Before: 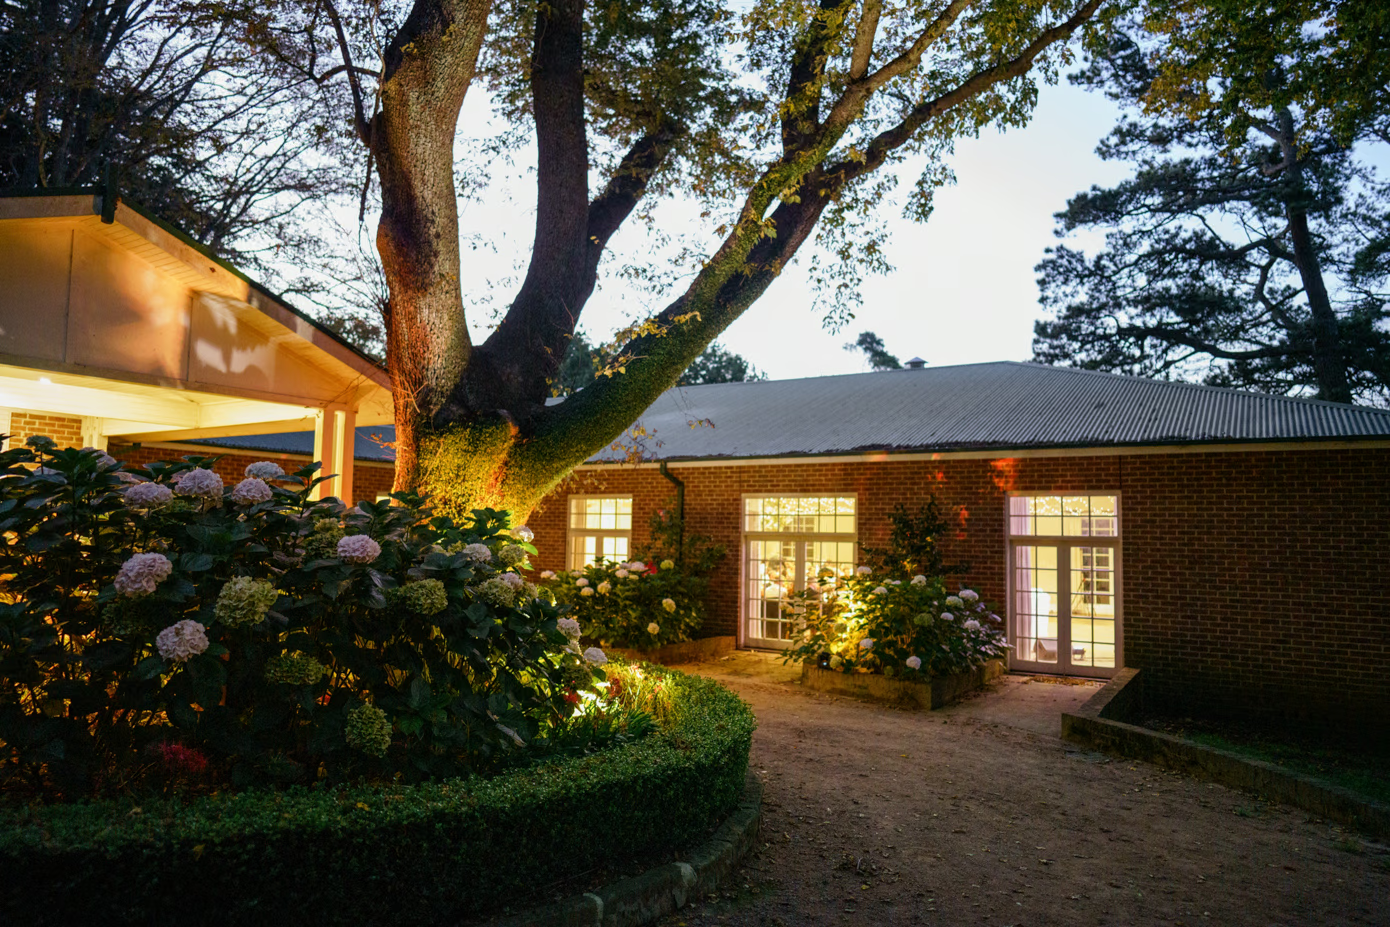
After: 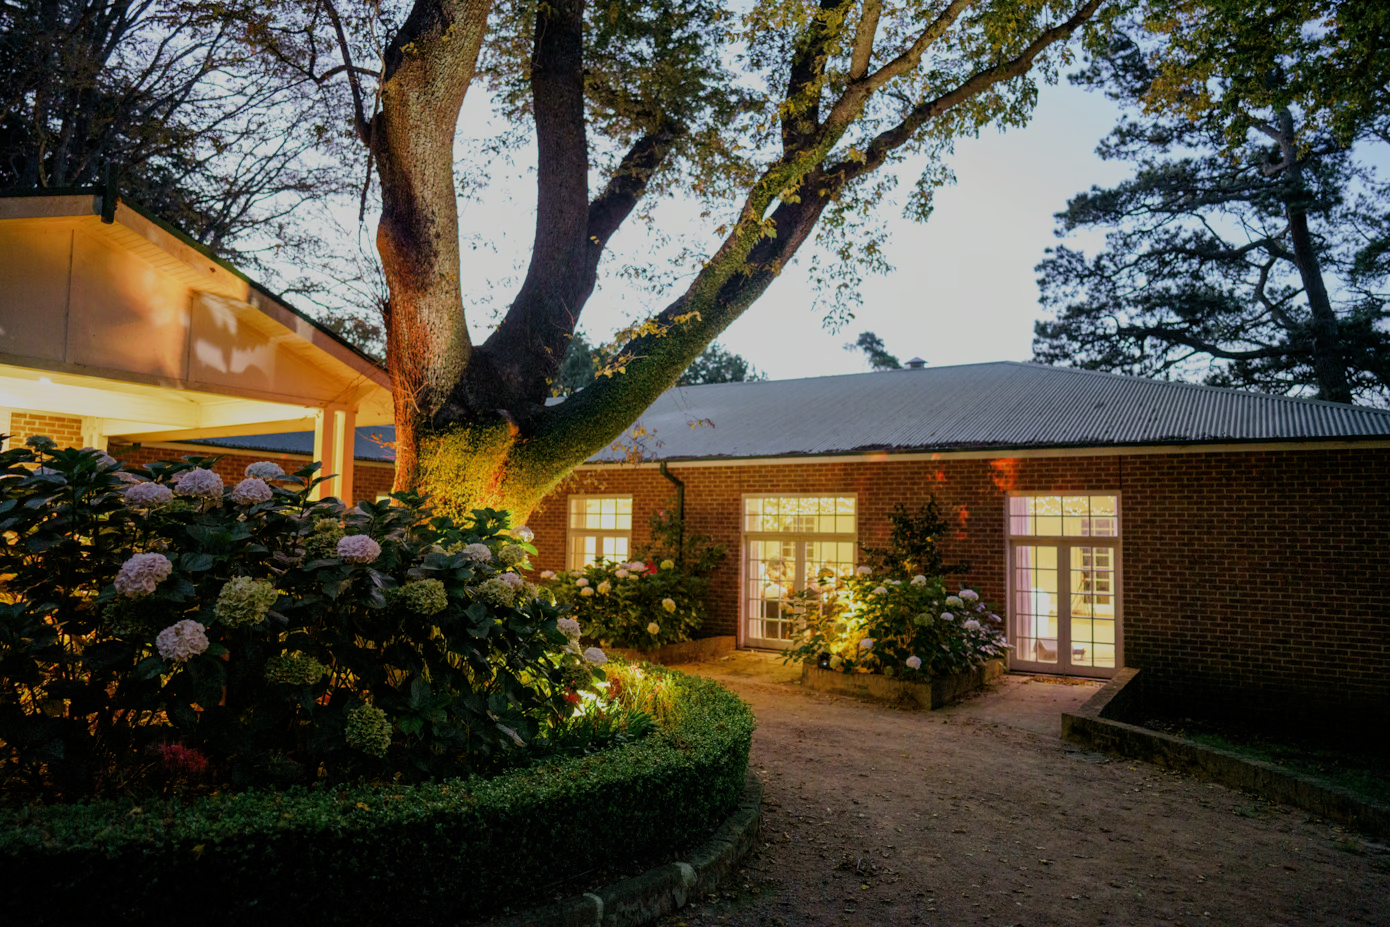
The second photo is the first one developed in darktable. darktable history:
filmic rgb: middle gray luminance 18.42%, black relative exposure -10.45 EV, white relative exposure 3.41 EV, target black luminance 0%, hardness 6.02, latitude 98.39%, contrast 0.852, shadows ↔ highlights balance 0.568%, color science v6 (2022)
